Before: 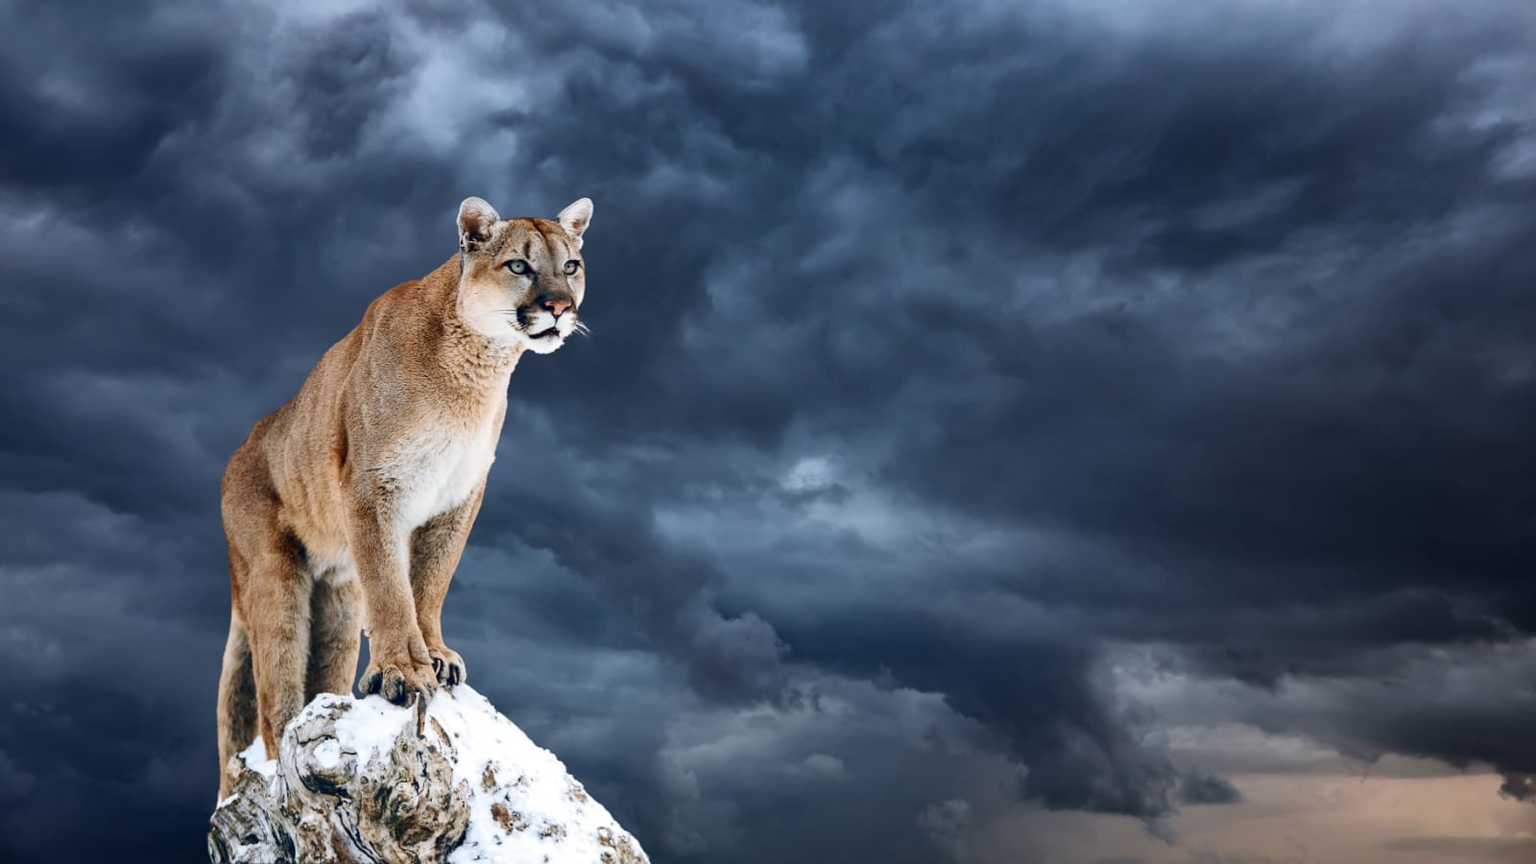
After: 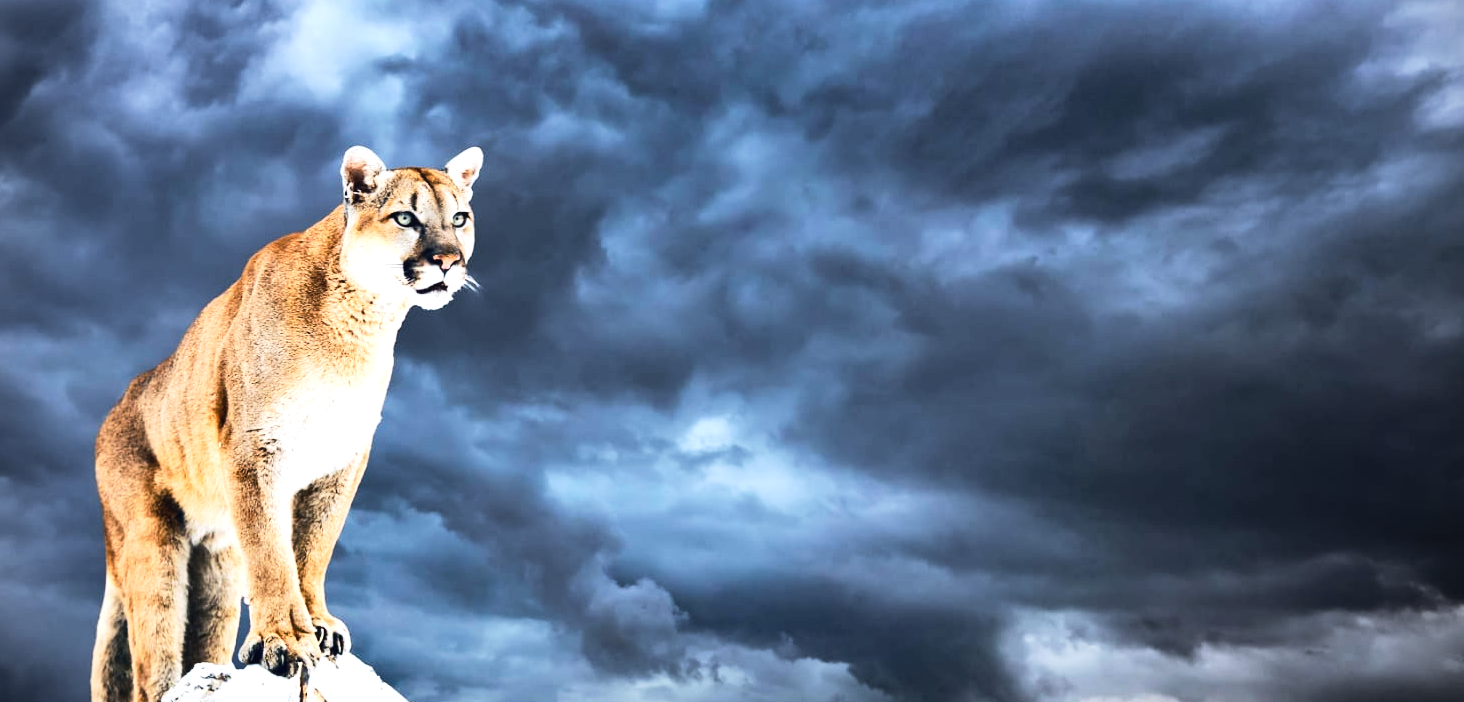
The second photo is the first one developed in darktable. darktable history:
vignetting: fall-off start 91.81%
crop: left 8.469%, top 6.566%, bottom 15.333%
color balance rgb: linear chroma grading › global chroma 14.455%, perceptual saturation grading › global saturation 19.59%, perceptual brilliance grading › global brilliance -17.199%, perceptual brilliance grading › highlights 28.409%, global vibrance 5.31%, contrast 3.682%
shadows and highlights: shadows 13.23, white point adjustment 1.2, soften with gaussian
tone curve: curves: ch0 [(0, 0.024) (0.119, 0.146) (0.474, 0.464) (0.718, 0.721) (0.817, 0.839) (1, 0.998)]; ch1 [(0, 0) (0.377, 0.416) (0.439, 0.451) (0.477, 0.477) (0.501, 0.504) (0.538, 0.544) (0.58, 0.602) (0.664, 0.676) (0.783, 0.804) (1, 1)]; ch2 [(0, 0) (0.38, 0.405) (0.463, 0.456) (0.498, 0.497) (0.524, 0.535) (0.578, 0.576) (0.648, 0.665) (1, 1)], preserve colors none
tone equalizer: -7 EV 0.163 EV, -6 EV 0.57 EV, -5 EV 1.16 EV, -4 EV 1.37 EV, -3 EV 1.14 EV, -2 EV 0.6 EV, -1 EV 0.15 EV, edges refinement/feathering 500, mask exposure compensation -1.57 EV, preserve details no
color correction: highlights b* 0.049, saturation 0.779
